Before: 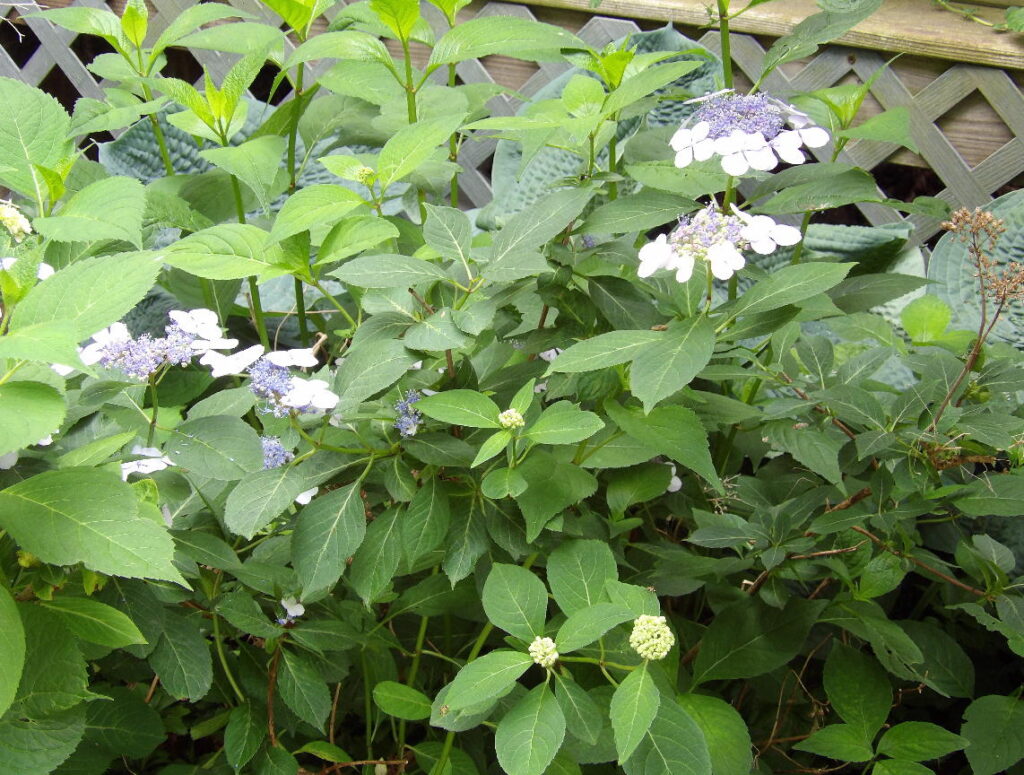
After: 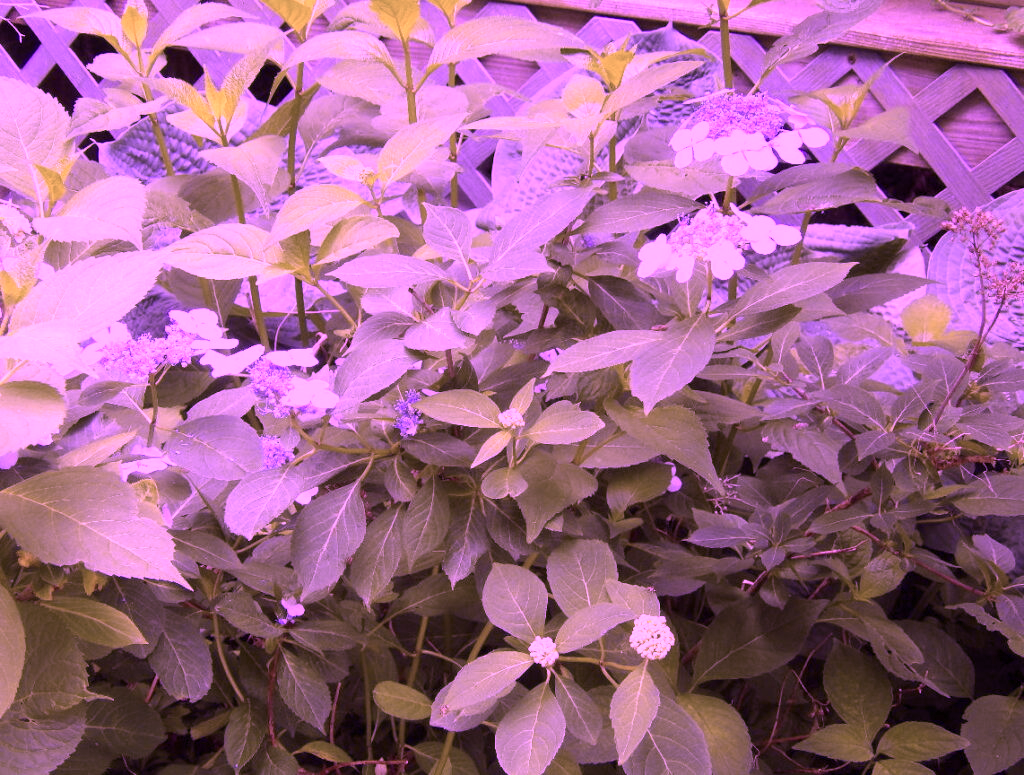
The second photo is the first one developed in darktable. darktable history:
white balance: red 0.871, blue 1.249
color calibration: illuminant custom, x 0.261, y 0.521, temperature 7054.11 K
